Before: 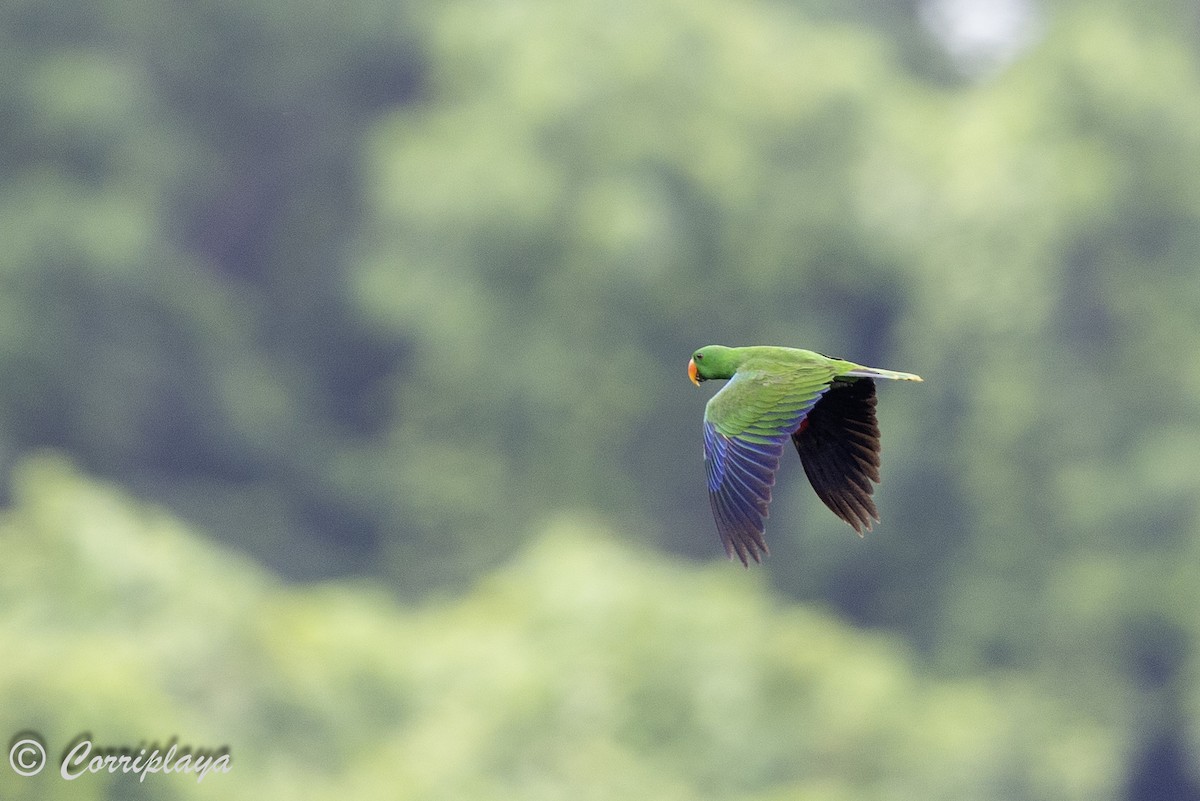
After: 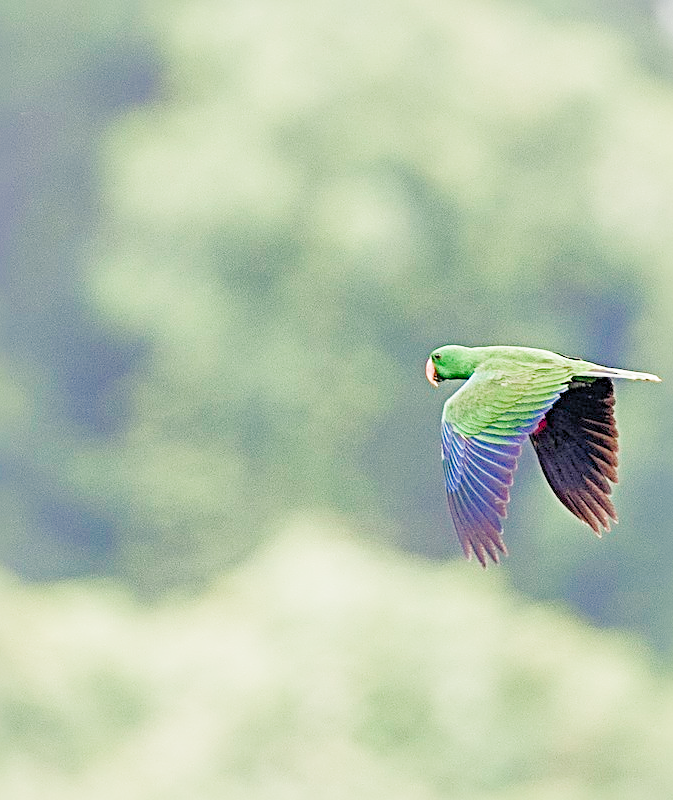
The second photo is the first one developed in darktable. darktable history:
tone equalizer: -8 EV -0.778 EV, -7 EV -0.666 EV, -6 EV -0.609 EV, -5 EV -0.382 EV, -3 EV 0.368 EV, -2 EV 0.6 EV, -1 EV 0.687 EV, +0 EV 0.765 EV
crop: left 21.84%, right 22.028%, bottom 0.011%
filmic rgb: black relative exposure -7.65 EV, white relative exposure 4.56 EV, hardness 3.61, contrast 1.061, color science v4 (2020)
shadows and highlights: on, module defaults
exposure: black level correction 0, exposure 0.703 EV, compensate highlight preservation false
sharpen: radius 3.688, amount 0.916
color balance rgb: highlights gain › chroma 3.022%, highlights gain › hue 76.59°, perceptual saturation grading › global saturation 40.395%, perceptual saturation grading › highlights -50.351%, perceptual saturation grading › shadows 30.602%, global vibrance 20%
